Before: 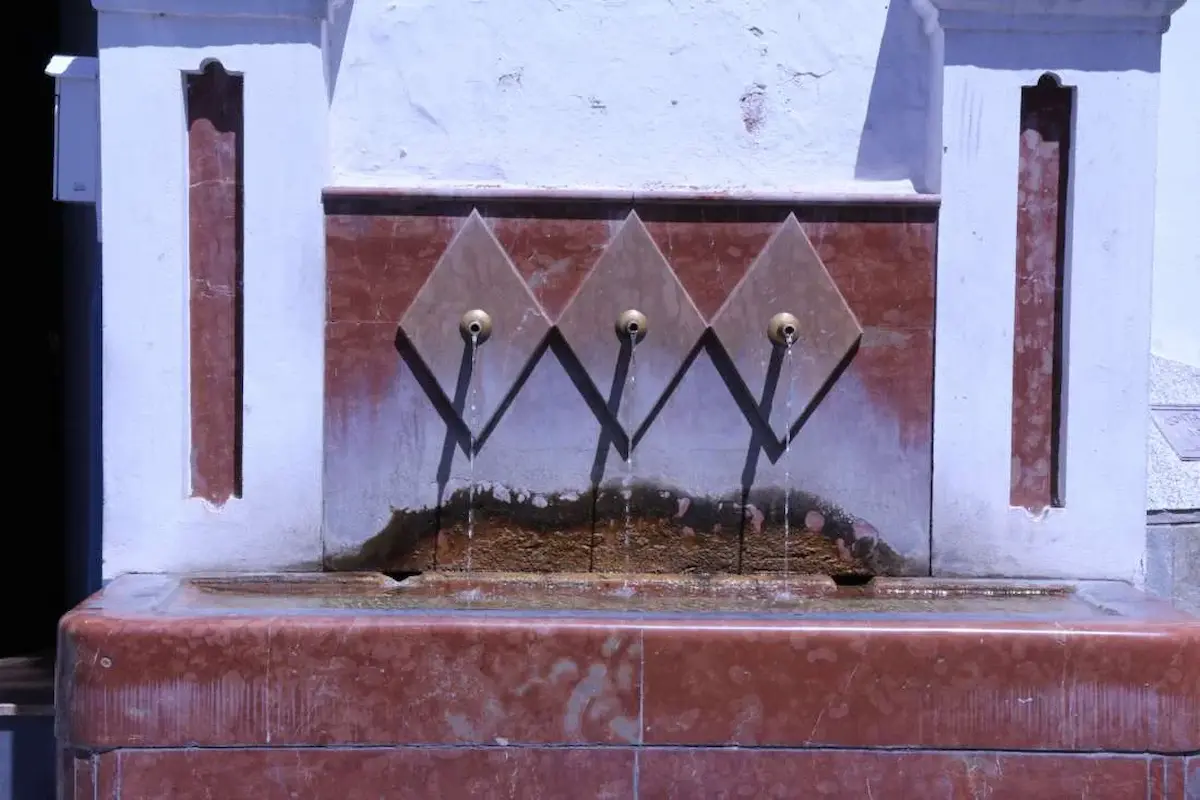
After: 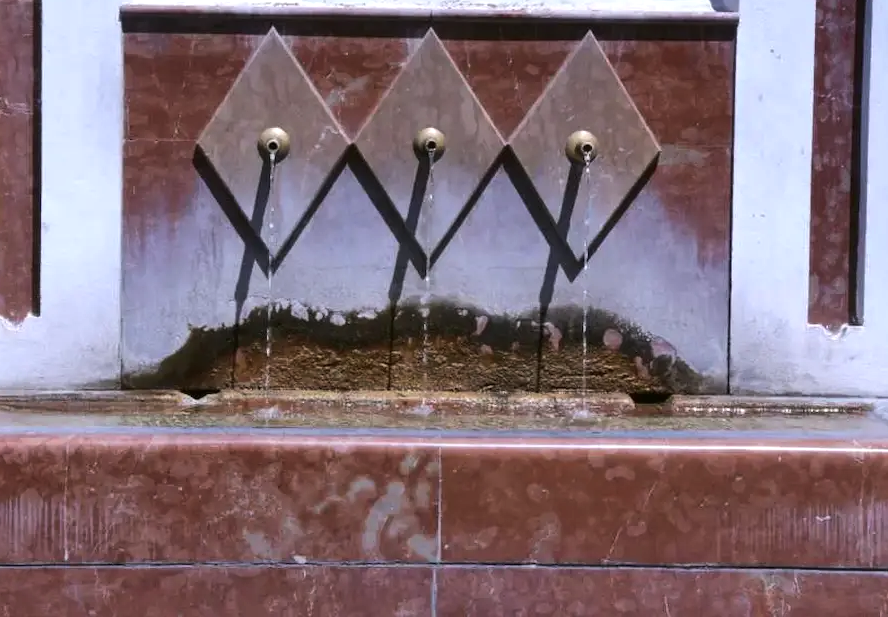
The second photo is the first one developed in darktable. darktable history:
color balance: mode lift, gamma, gain (sRGB), lift [1.04, 1, 1, 0.97], gamma [1.01, 1, 1, 0.97], gain [0.96, 1, 1, 0.97]
crop: left 16.871%, top 22.857%, right 9.116%
tone equalizer: -8 EV -0.417 EV, -7 EV -0.389 EV, -6 EV -0.333 EV, -5 EV -0.222 EV, -3 EV 0.222 EV, -2 EV 0.333 EV, -1 EV 0.389 EV, +0 EV 0.417 EV, edges refinement/feathering 500, mask exposure compensation -1.57 EV, preserve details no
local contrast: mode bilateral grid, contrast 20, coarseness 50, detail 120%, midtone range 0.2
shadows and highlights: radius 118.69, shadows 42.21, highlights -61.56, soften with gaussian
